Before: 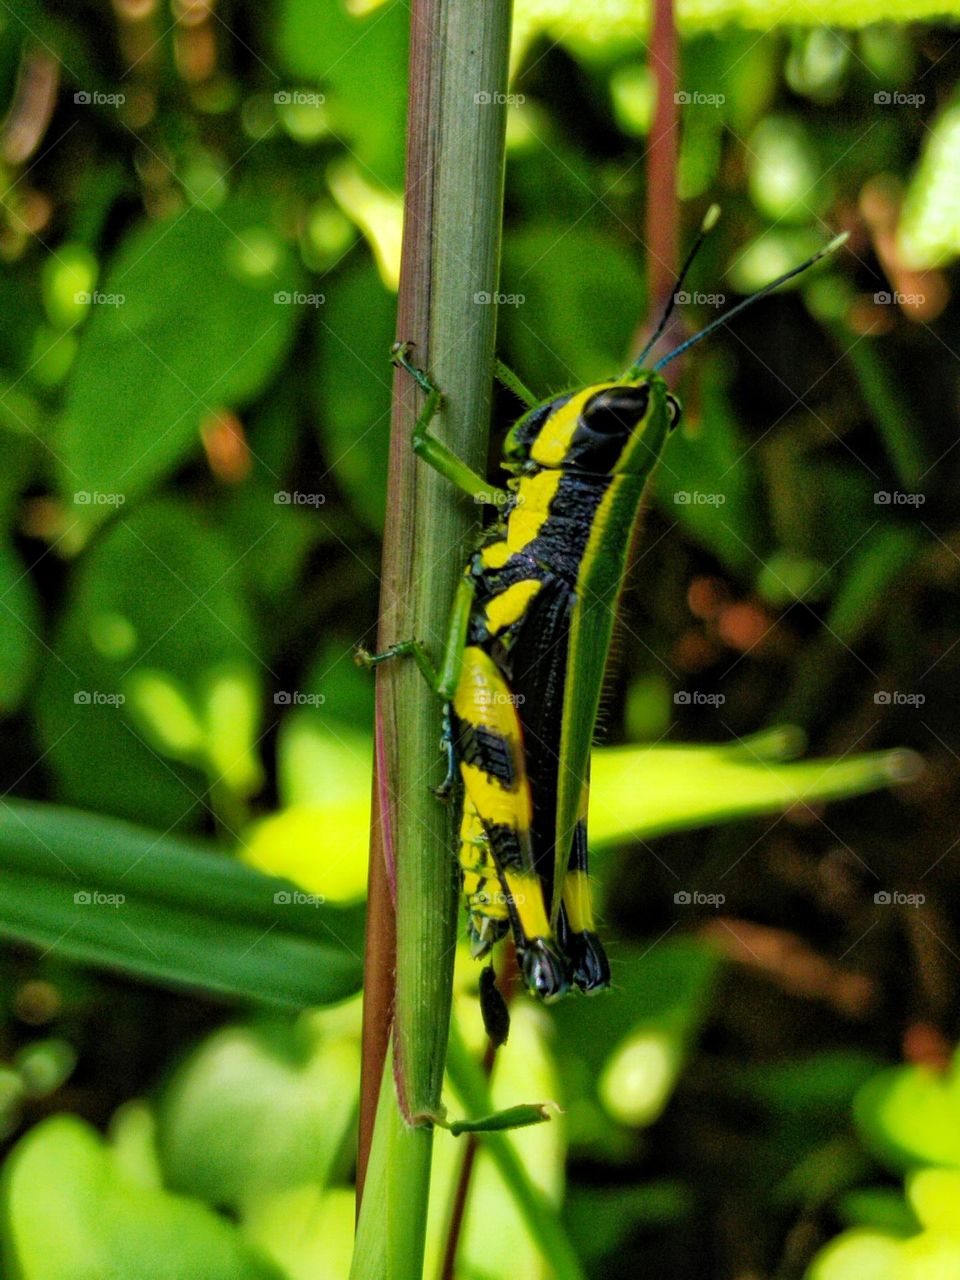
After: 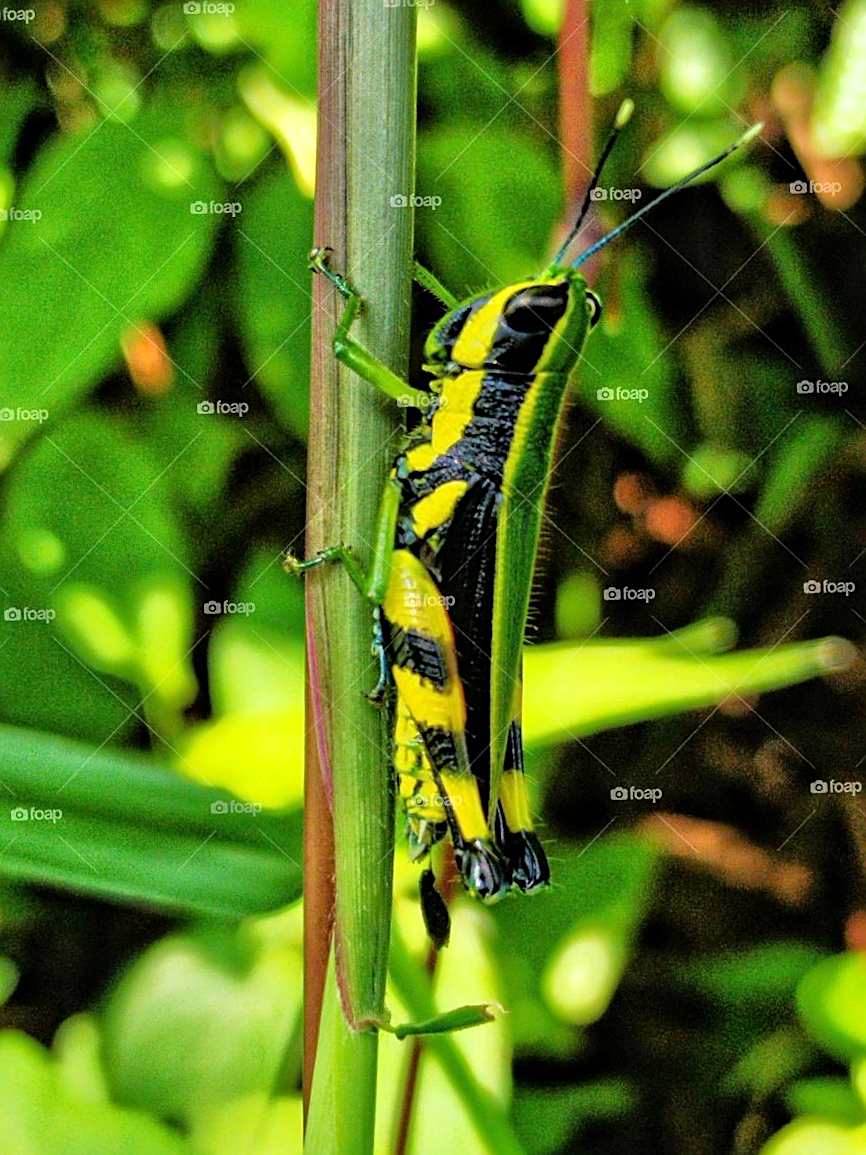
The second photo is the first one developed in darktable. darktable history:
sharpen: on, module defaults
tone equalizer: -7 EV 0.15 EV, -6 EV 0.6 EV, -5 EV 1.15 EV, -4 EV 1.33 EV, -3 EV 1.15 EV, -2 EV 0.6 EV, -1 EV 0.15 EV, mask exposure compensation -0.5 EV
crop and rotate: angle 1.96°, left 5.673%, top 5.673%
